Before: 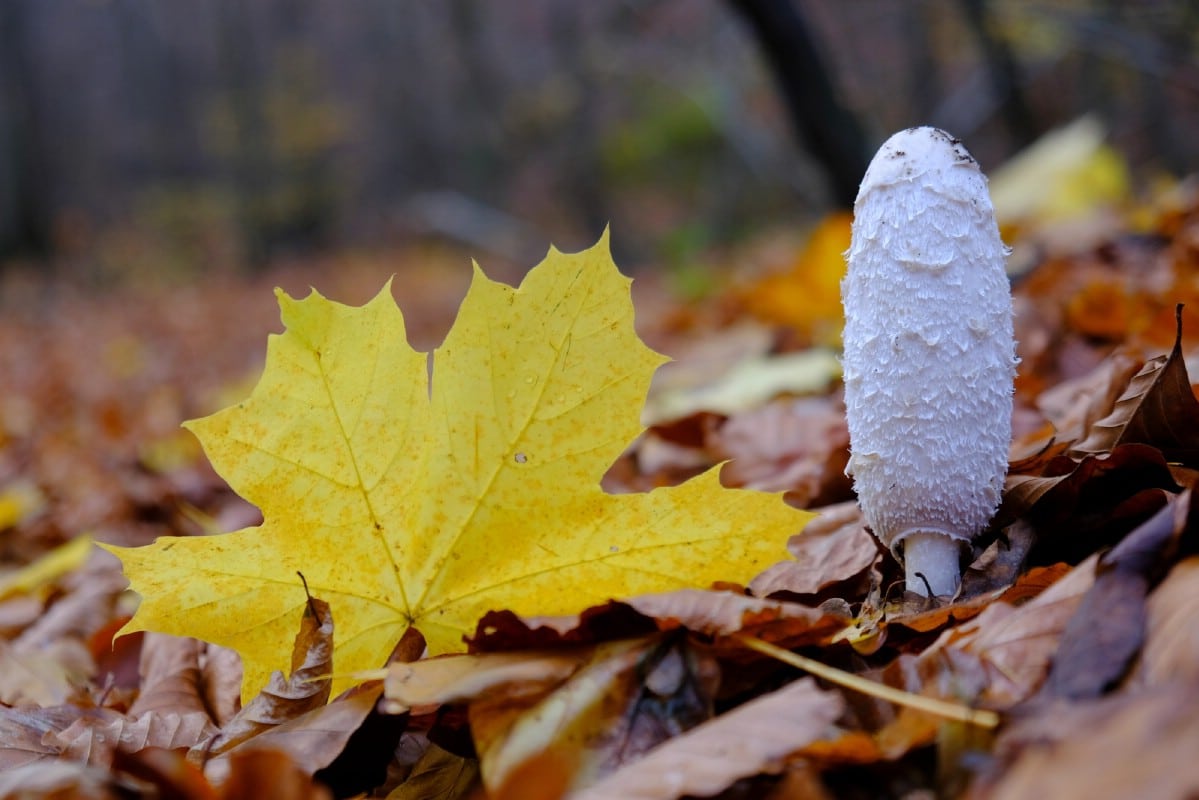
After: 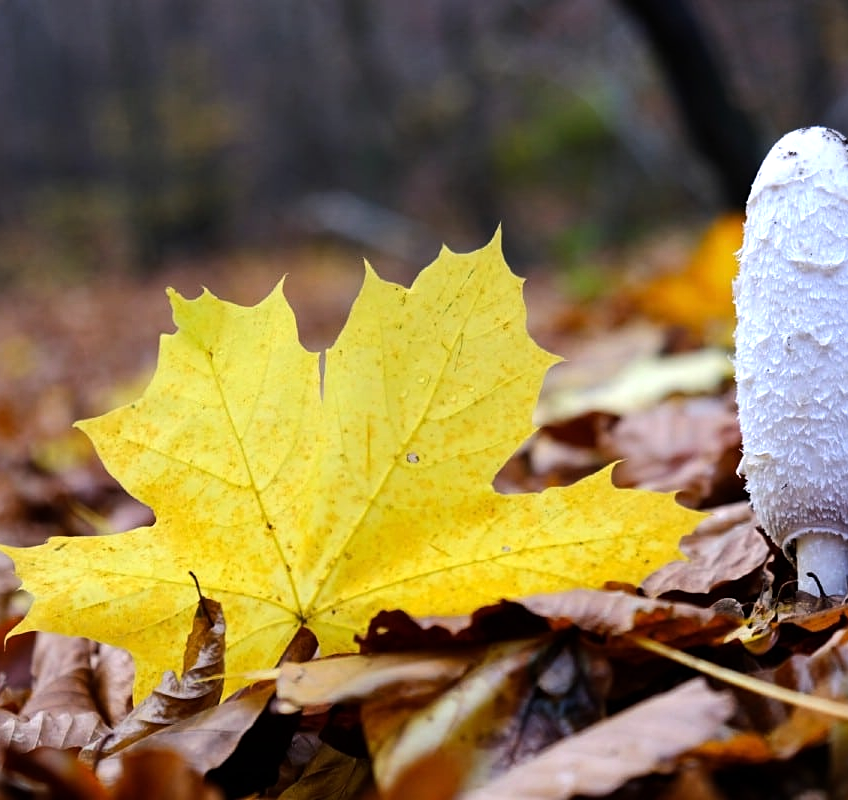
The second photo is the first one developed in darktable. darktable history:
sharpen: amount 0.2
crop and rotate: left 9.061%, right 20.142%
tone equalizer: -8 EV -0.75 EV, -7 EV -0.7 EV, -6 EV -0.6 EV, -5 EV -0.4 EV, -3 EV 0.4 EV, -2 EV 0.6 EV, -1 EV 0.7 EV, +0 EV 0.75 EV, edges refinement/feathering 500, mask exposure compensation -1.57 EV, preserve details no
